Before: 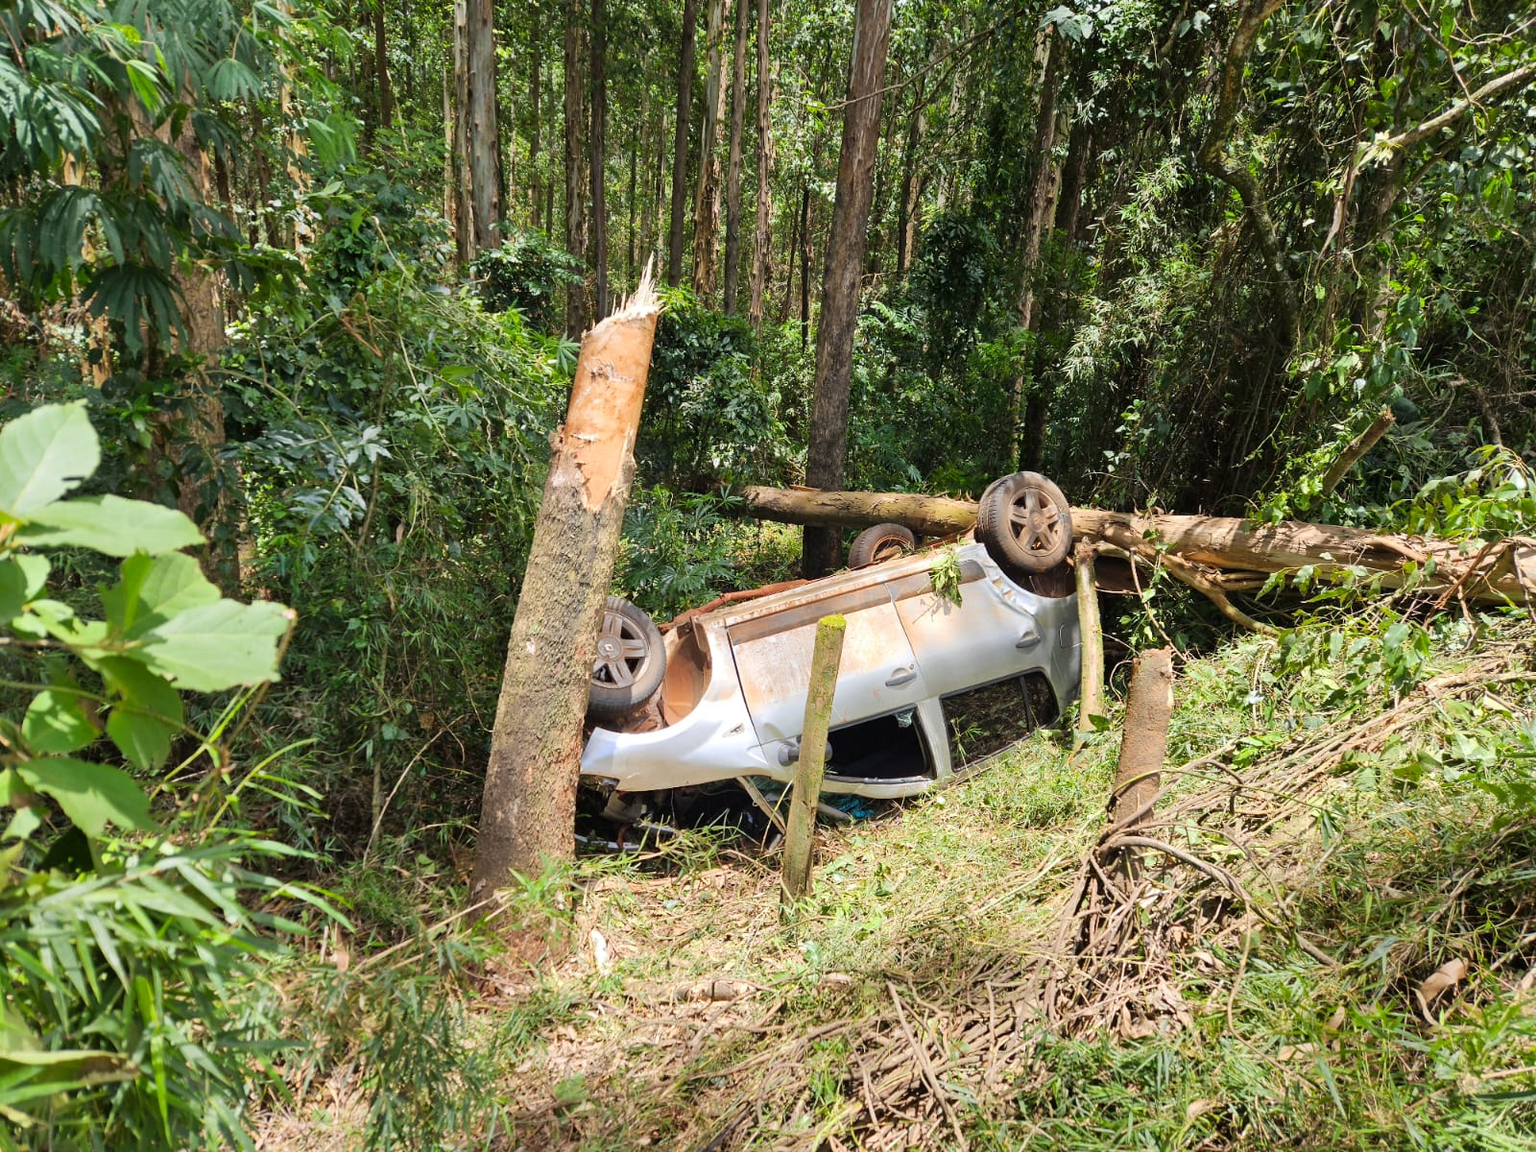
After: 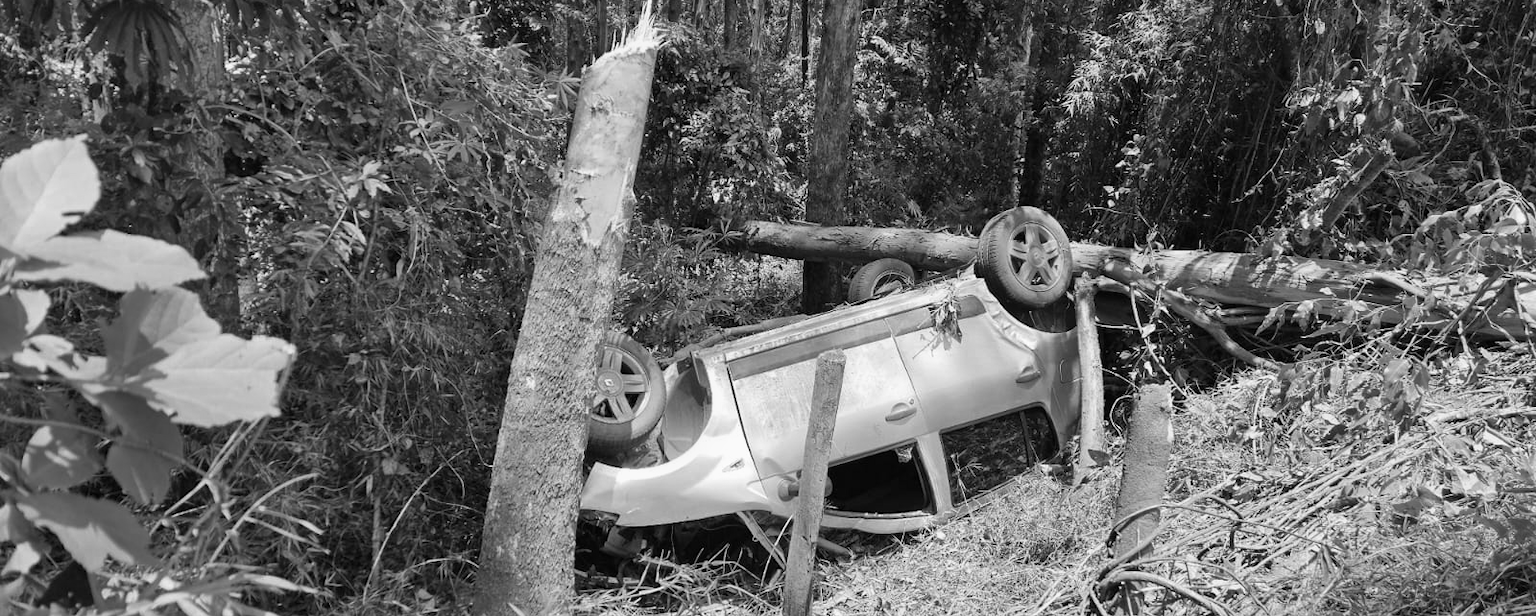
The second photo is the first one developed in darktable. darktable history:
monochrome: a 0, b 0, size 0.5, highlights 0.57
exposure: exposure -0.05 EV
crop and rotate: top 23.043%, bottom 23.437%
